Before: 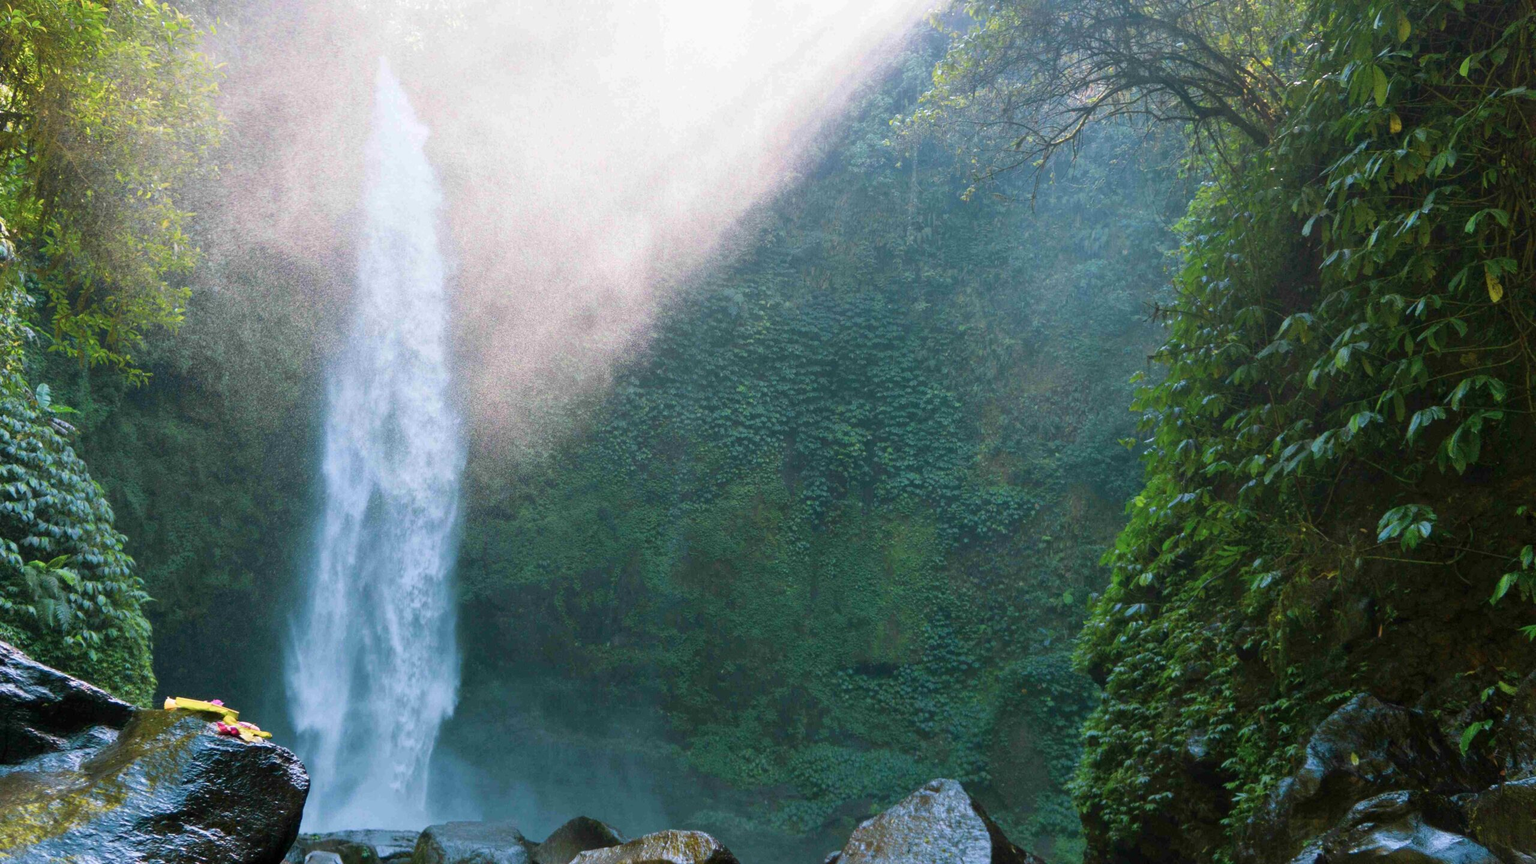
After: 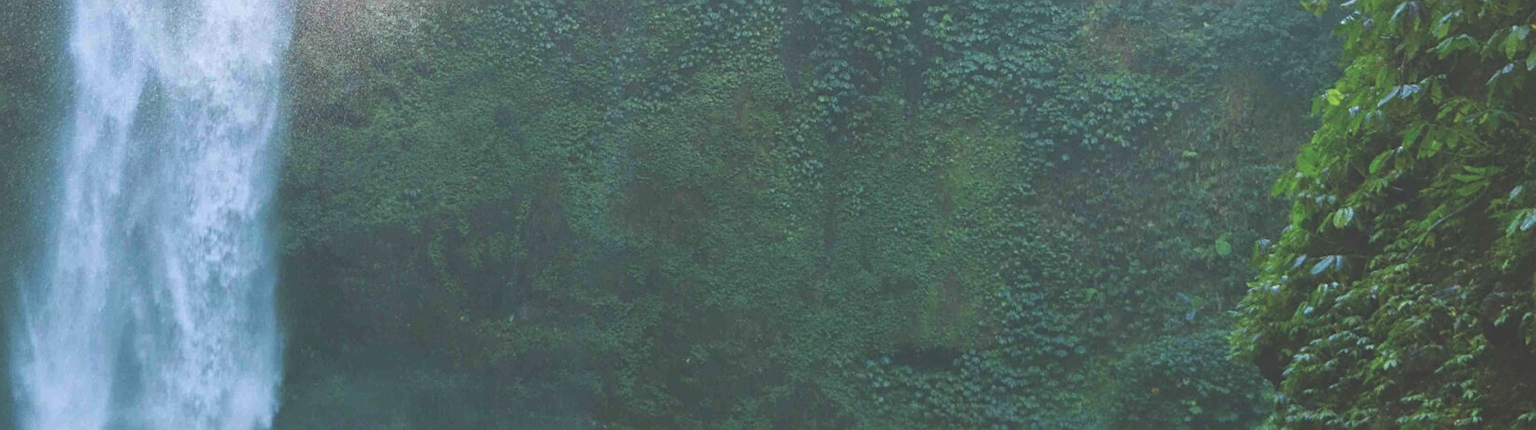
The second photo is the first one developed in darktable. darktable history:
crop: left 18.089%, top 50.8%, right 17.269%, bottom 16.936%
exposure: black level correction -0.04, exposure 0.065 EV, compensate highlight preservation false
sharpen: on, module defaults
